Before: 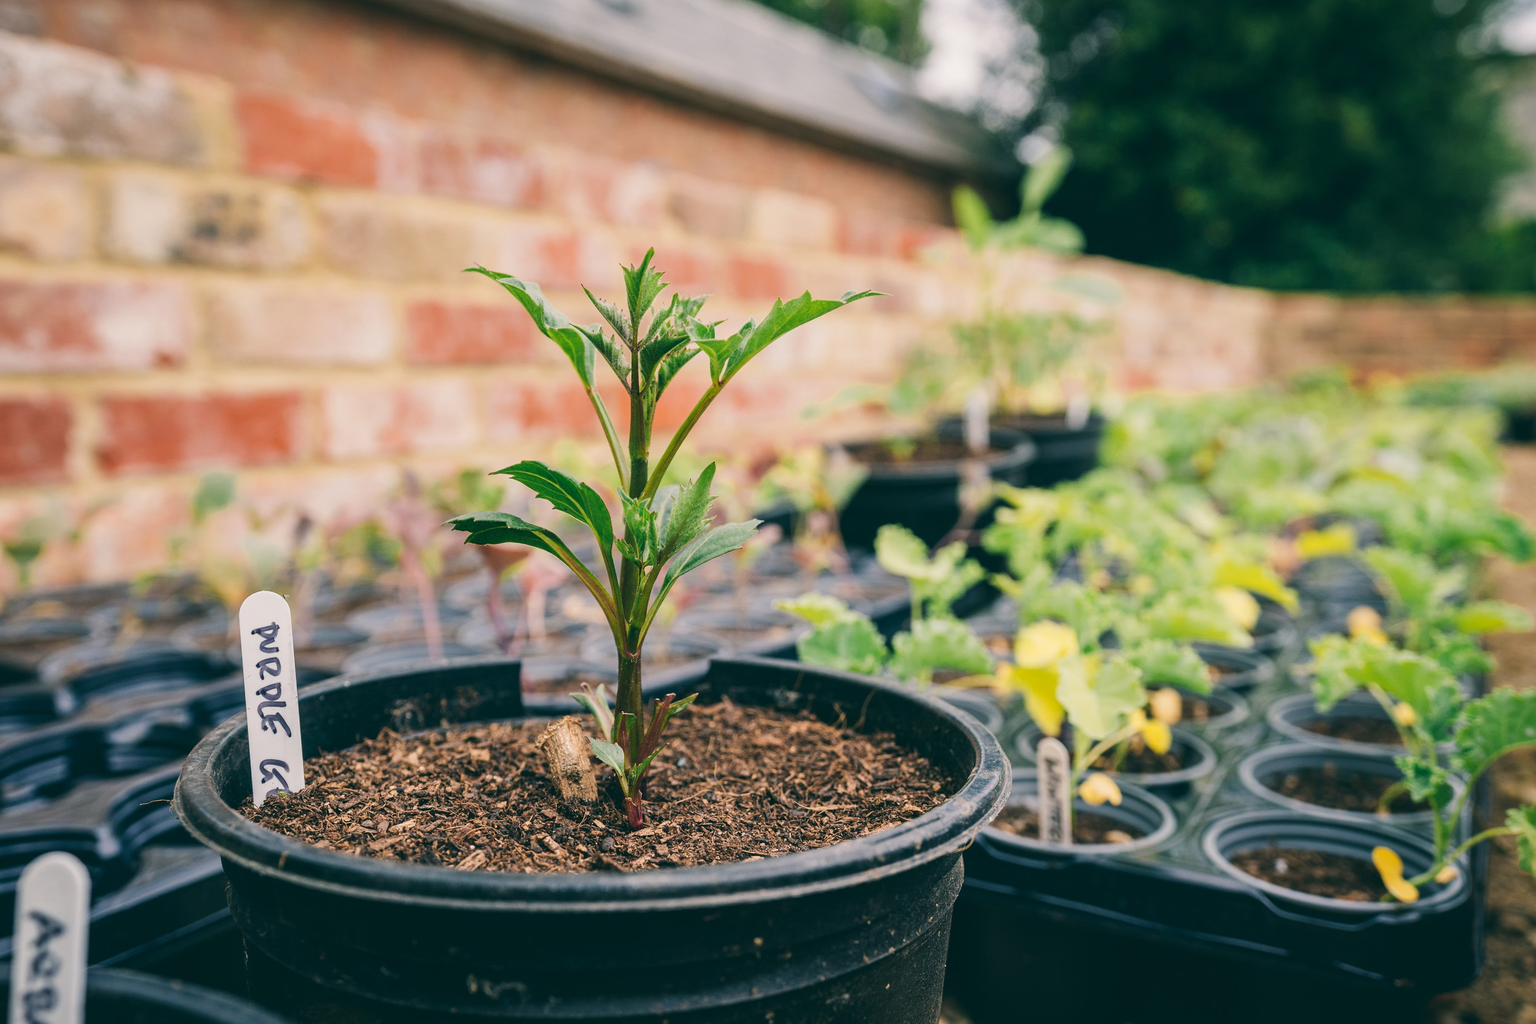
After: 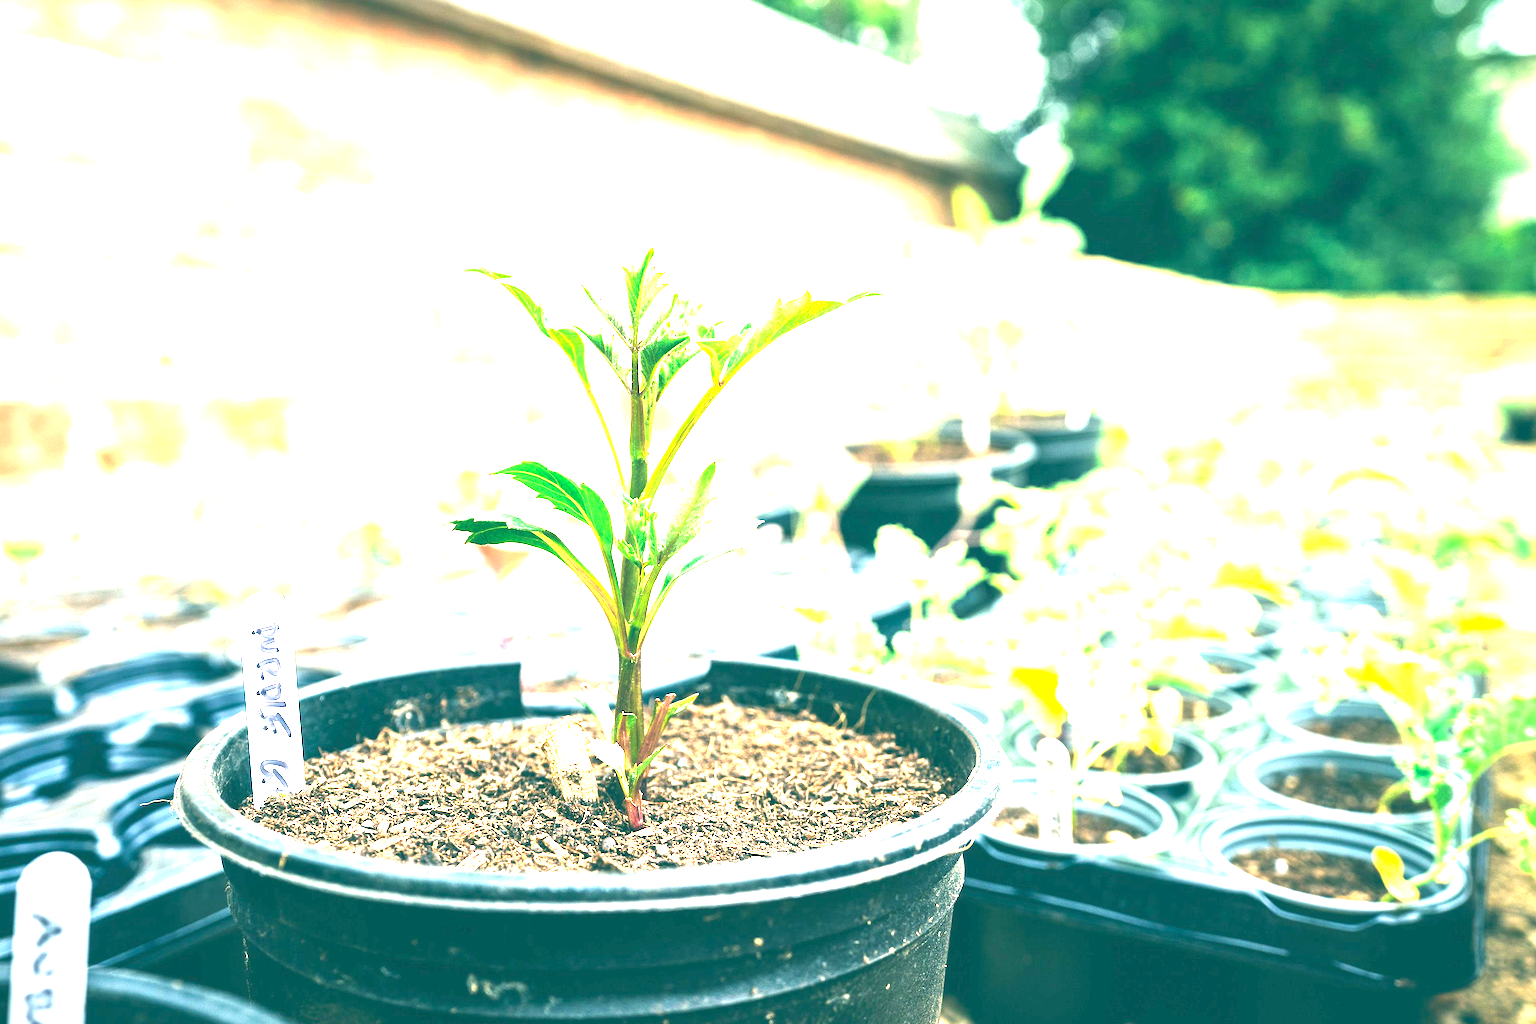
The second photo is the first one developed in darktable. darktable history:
color correction: highlights a* -4.68, highlights b* 5.05, saturation 0.975
exposure: exposure 3.005 EV, compensate highlight preservation false
